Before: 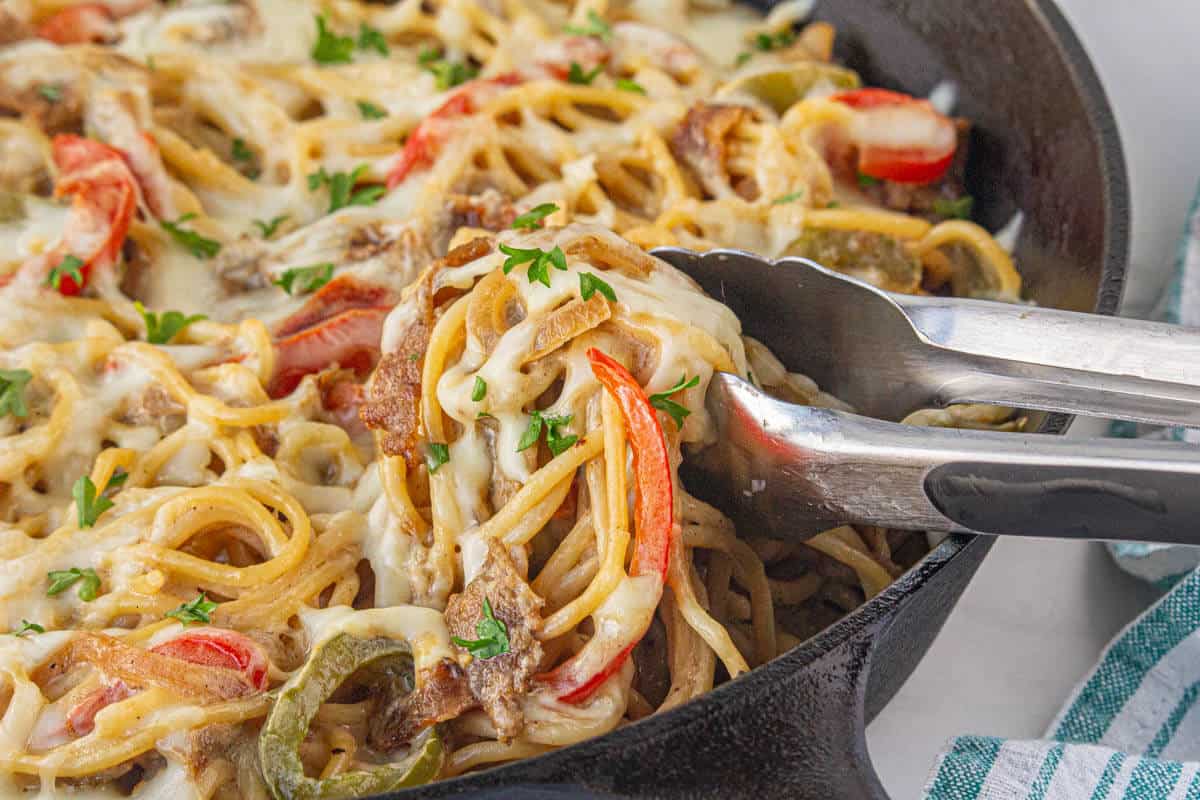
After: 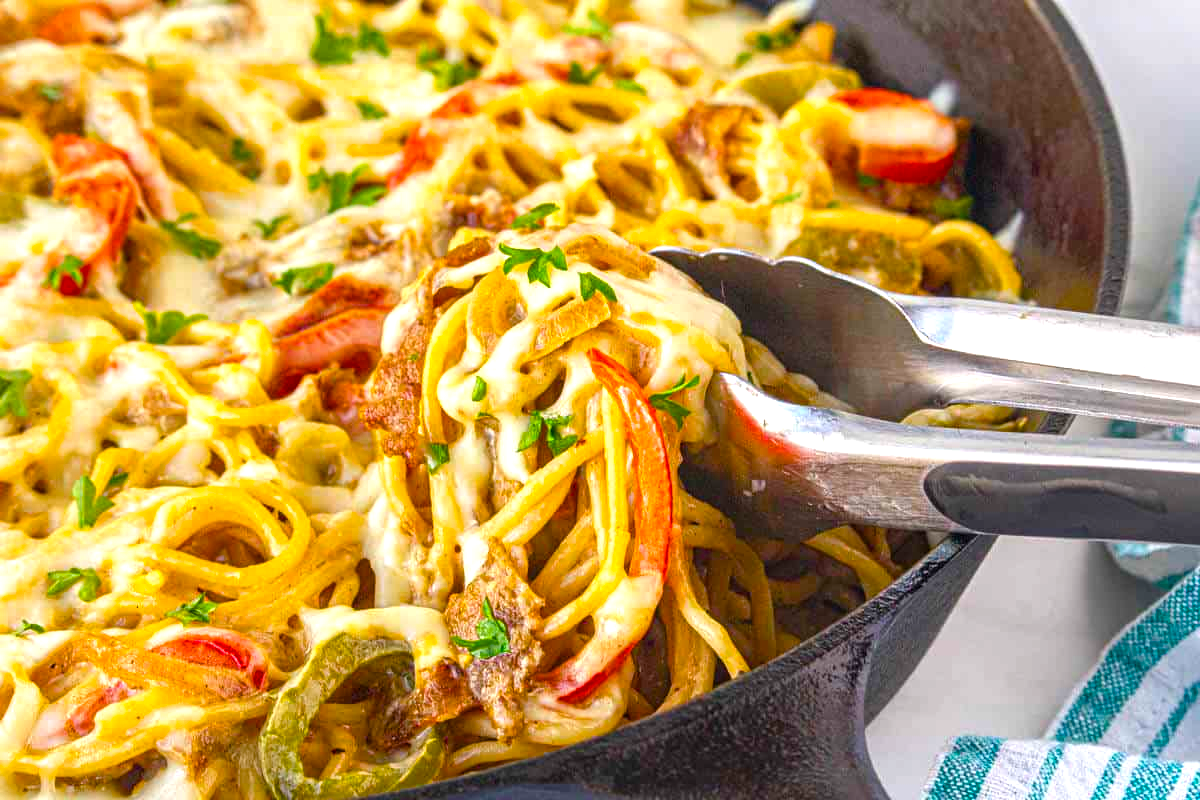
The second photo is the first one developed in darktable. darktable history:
color balance rgb: perceptual saturation grading › global saturation 36.195%, perceptual saturation grading › shadows 35.638%, perceptual brilliance grading › global brilliance 17.657%, global vibrance 20%
